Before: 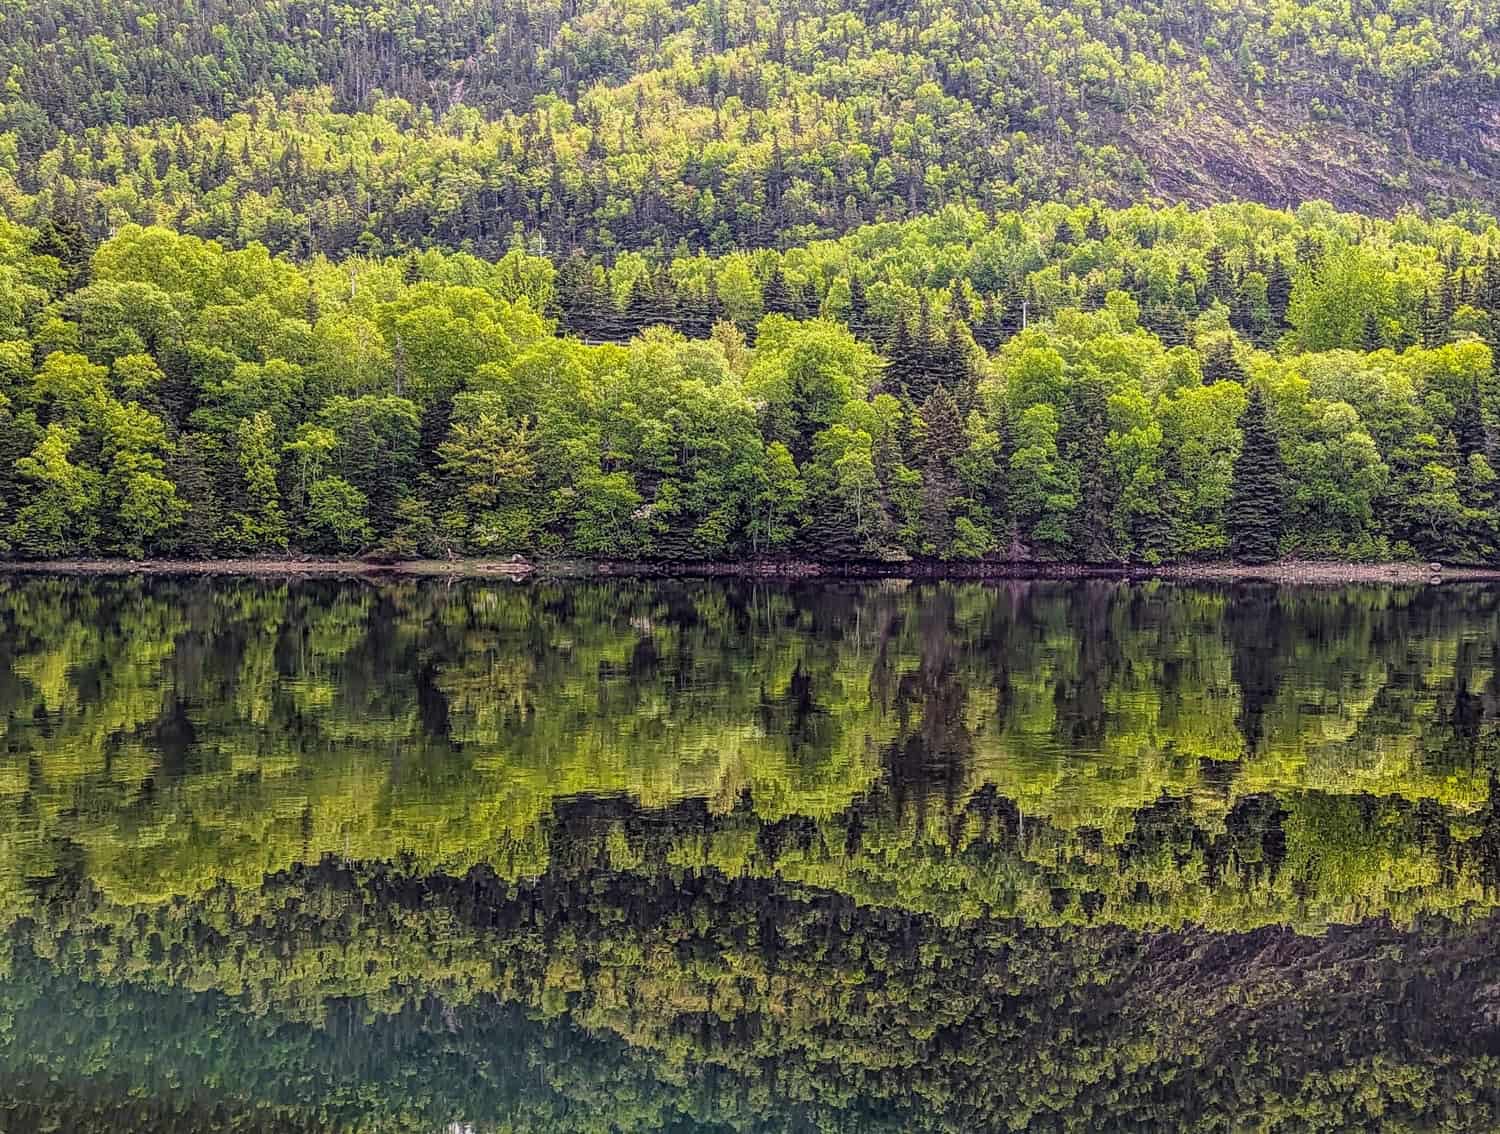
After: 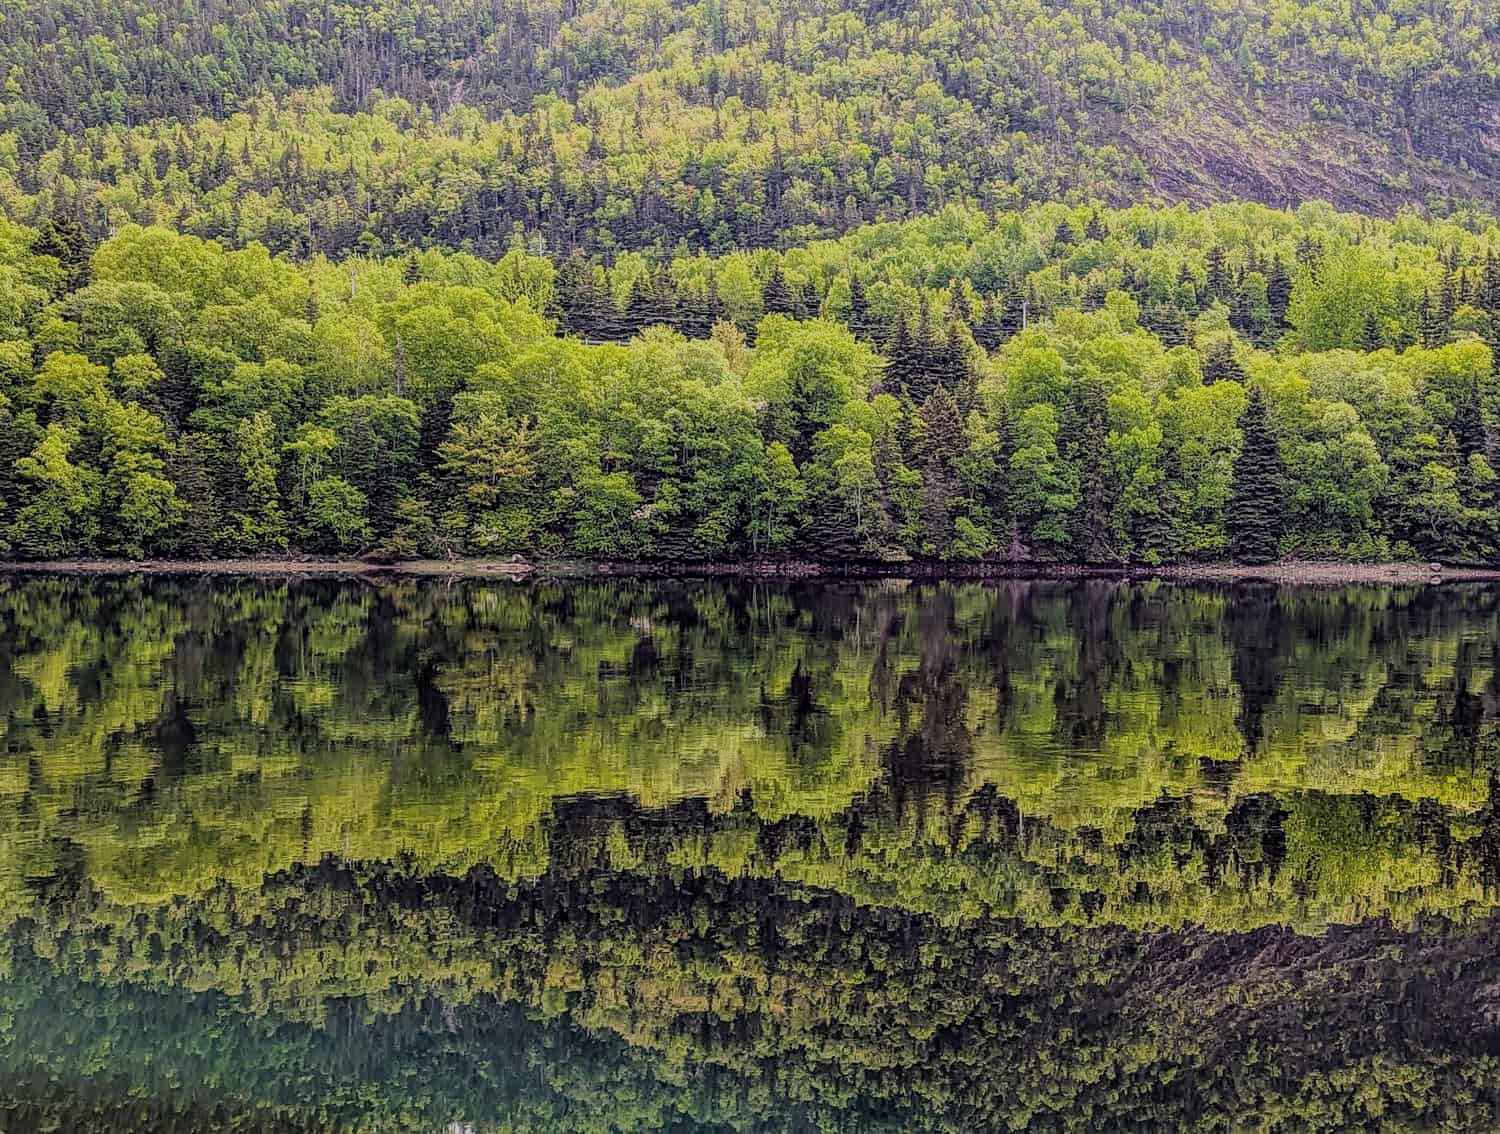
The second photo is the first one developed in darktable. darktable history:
color balance: output saturation 98.5%
filmic rgb: black relative exposure -16 EV, white relative exposure 6.92 EV, hardness 4.7
